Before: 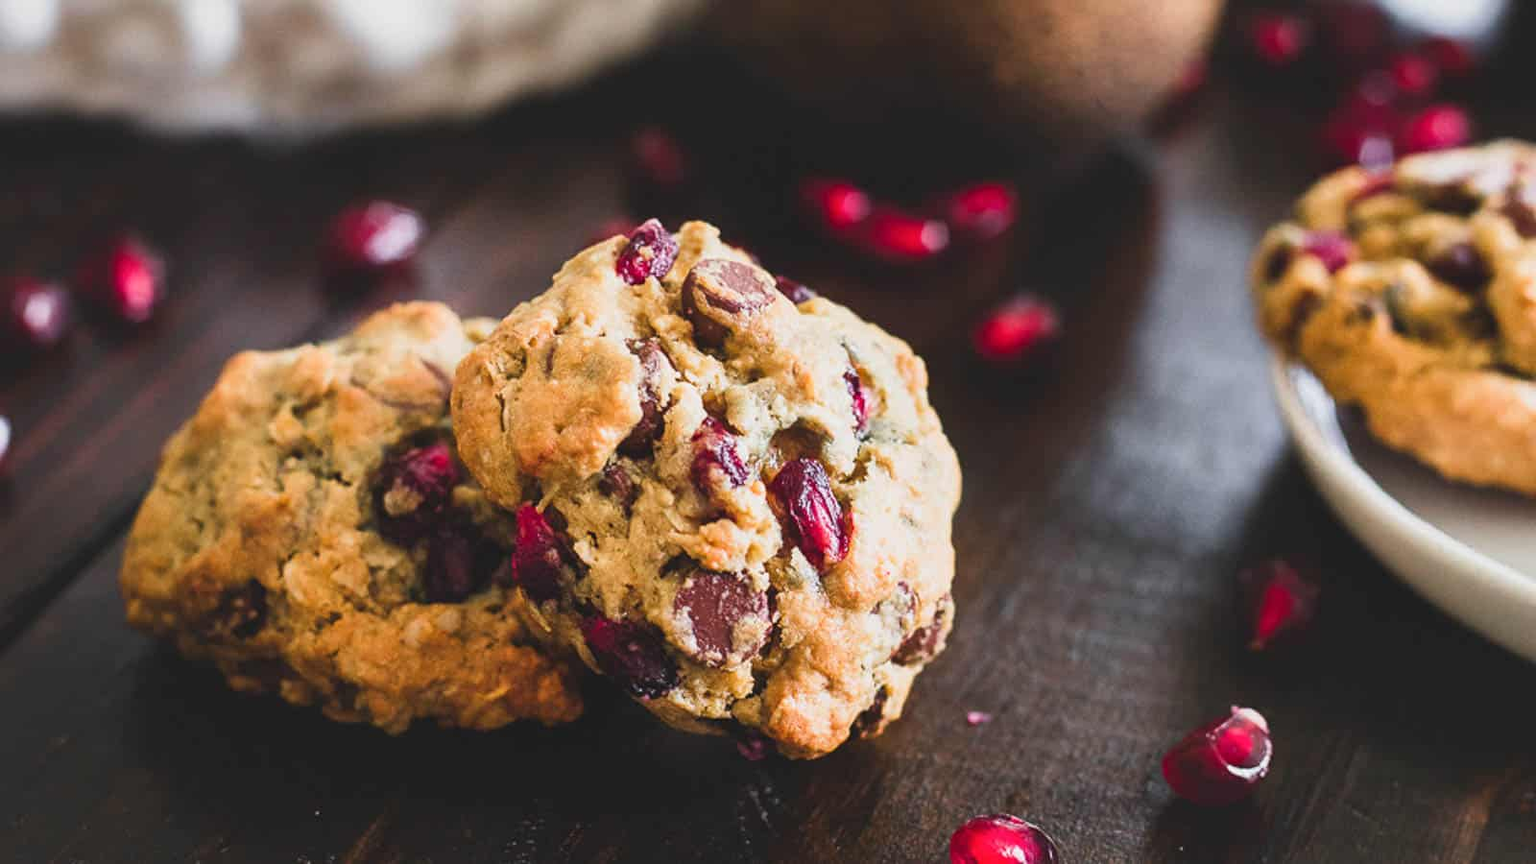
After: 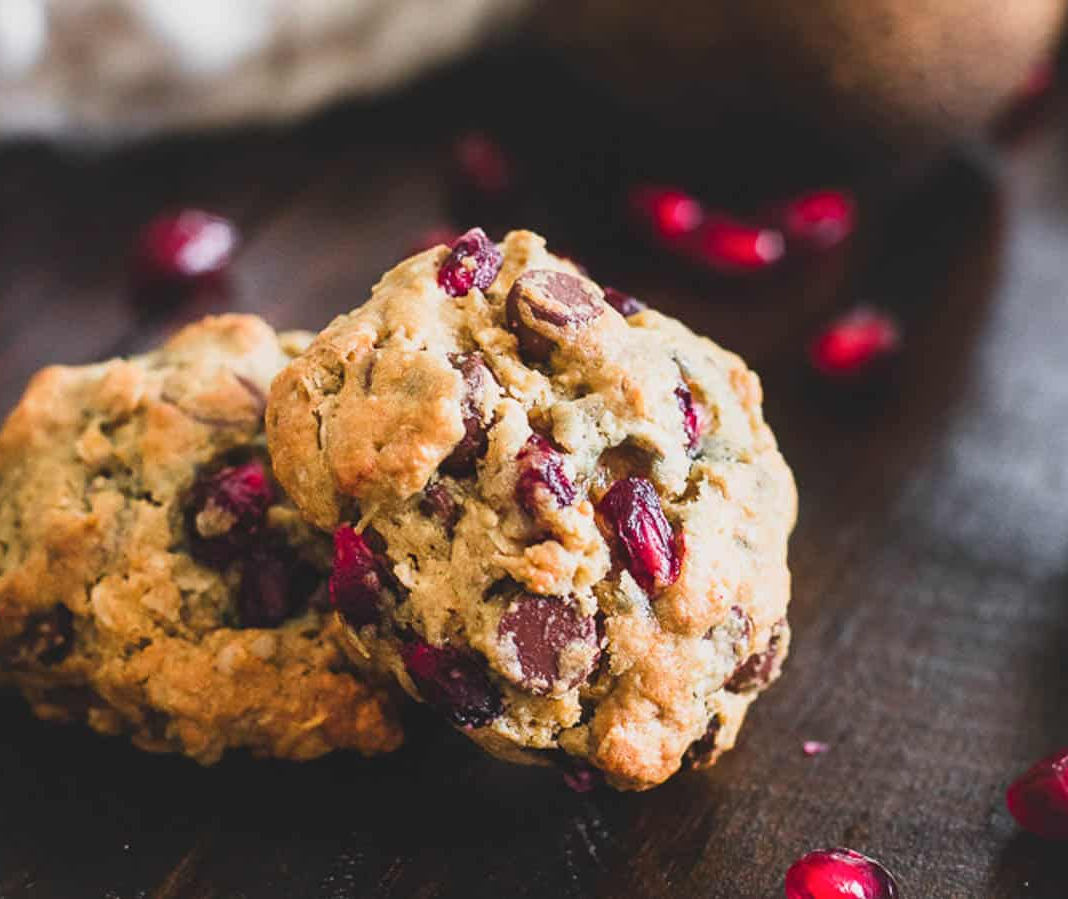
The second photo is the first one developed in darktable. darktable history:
crop and rotate: left 12.804%, right 20.44%
